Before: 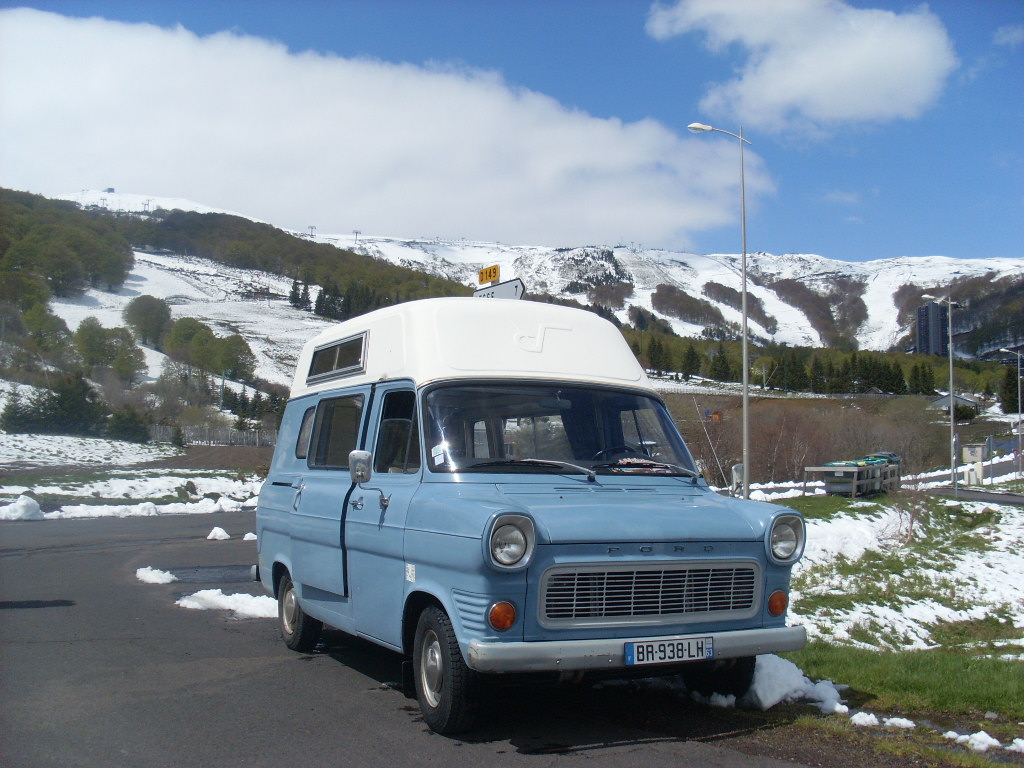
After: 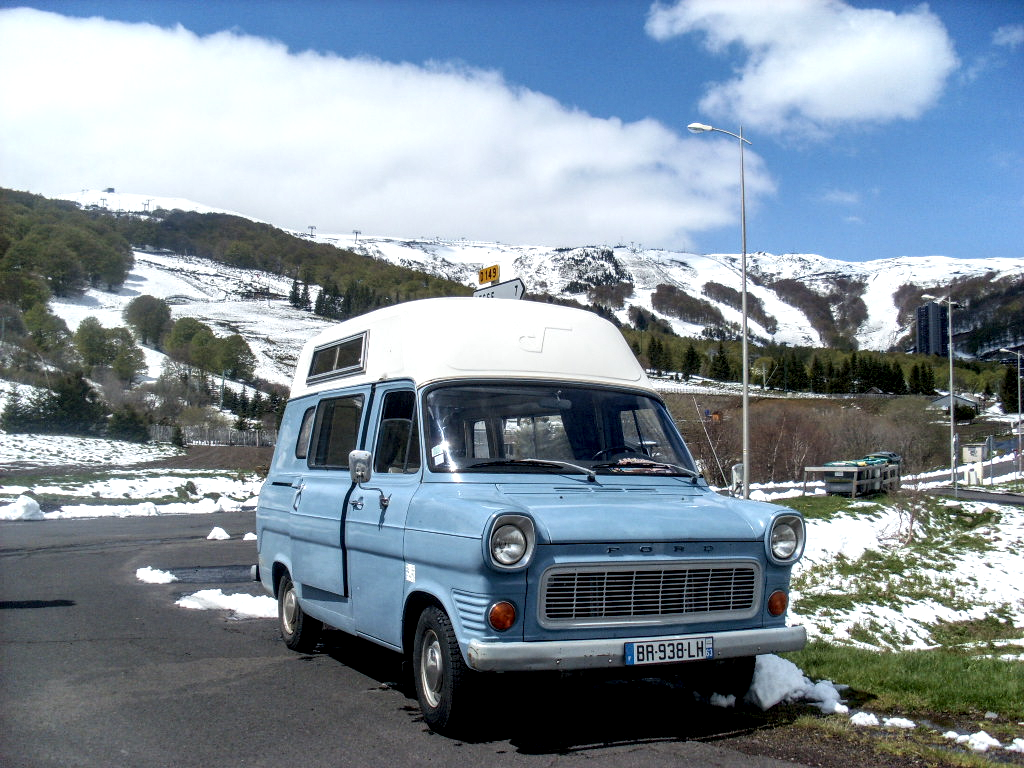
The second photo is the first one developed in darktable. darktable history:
base curve: curves: ch0 [(0, 0) (0.472, 0.508) (1, 1)]
local contrast: highlights 19%, detail 186%
exposure: exposure 0.081 EV, compensate highlight preservation false
